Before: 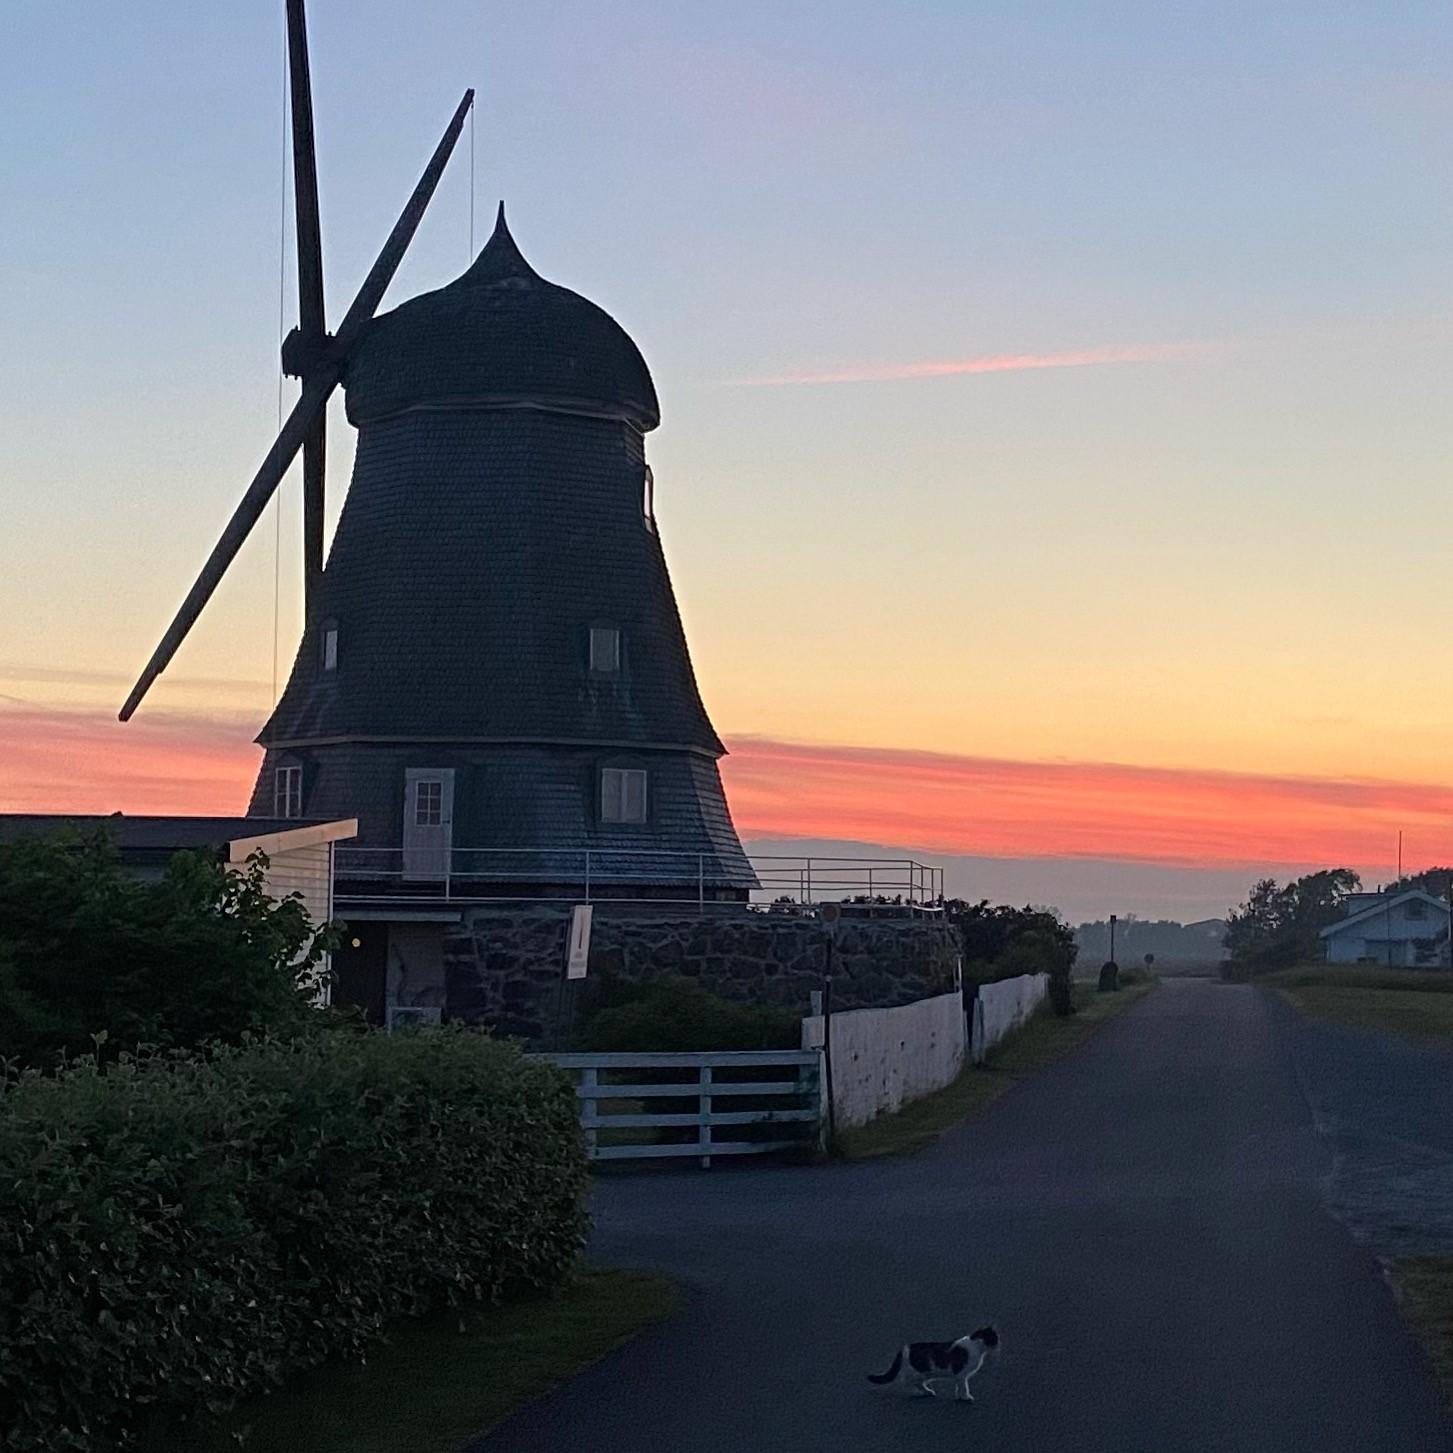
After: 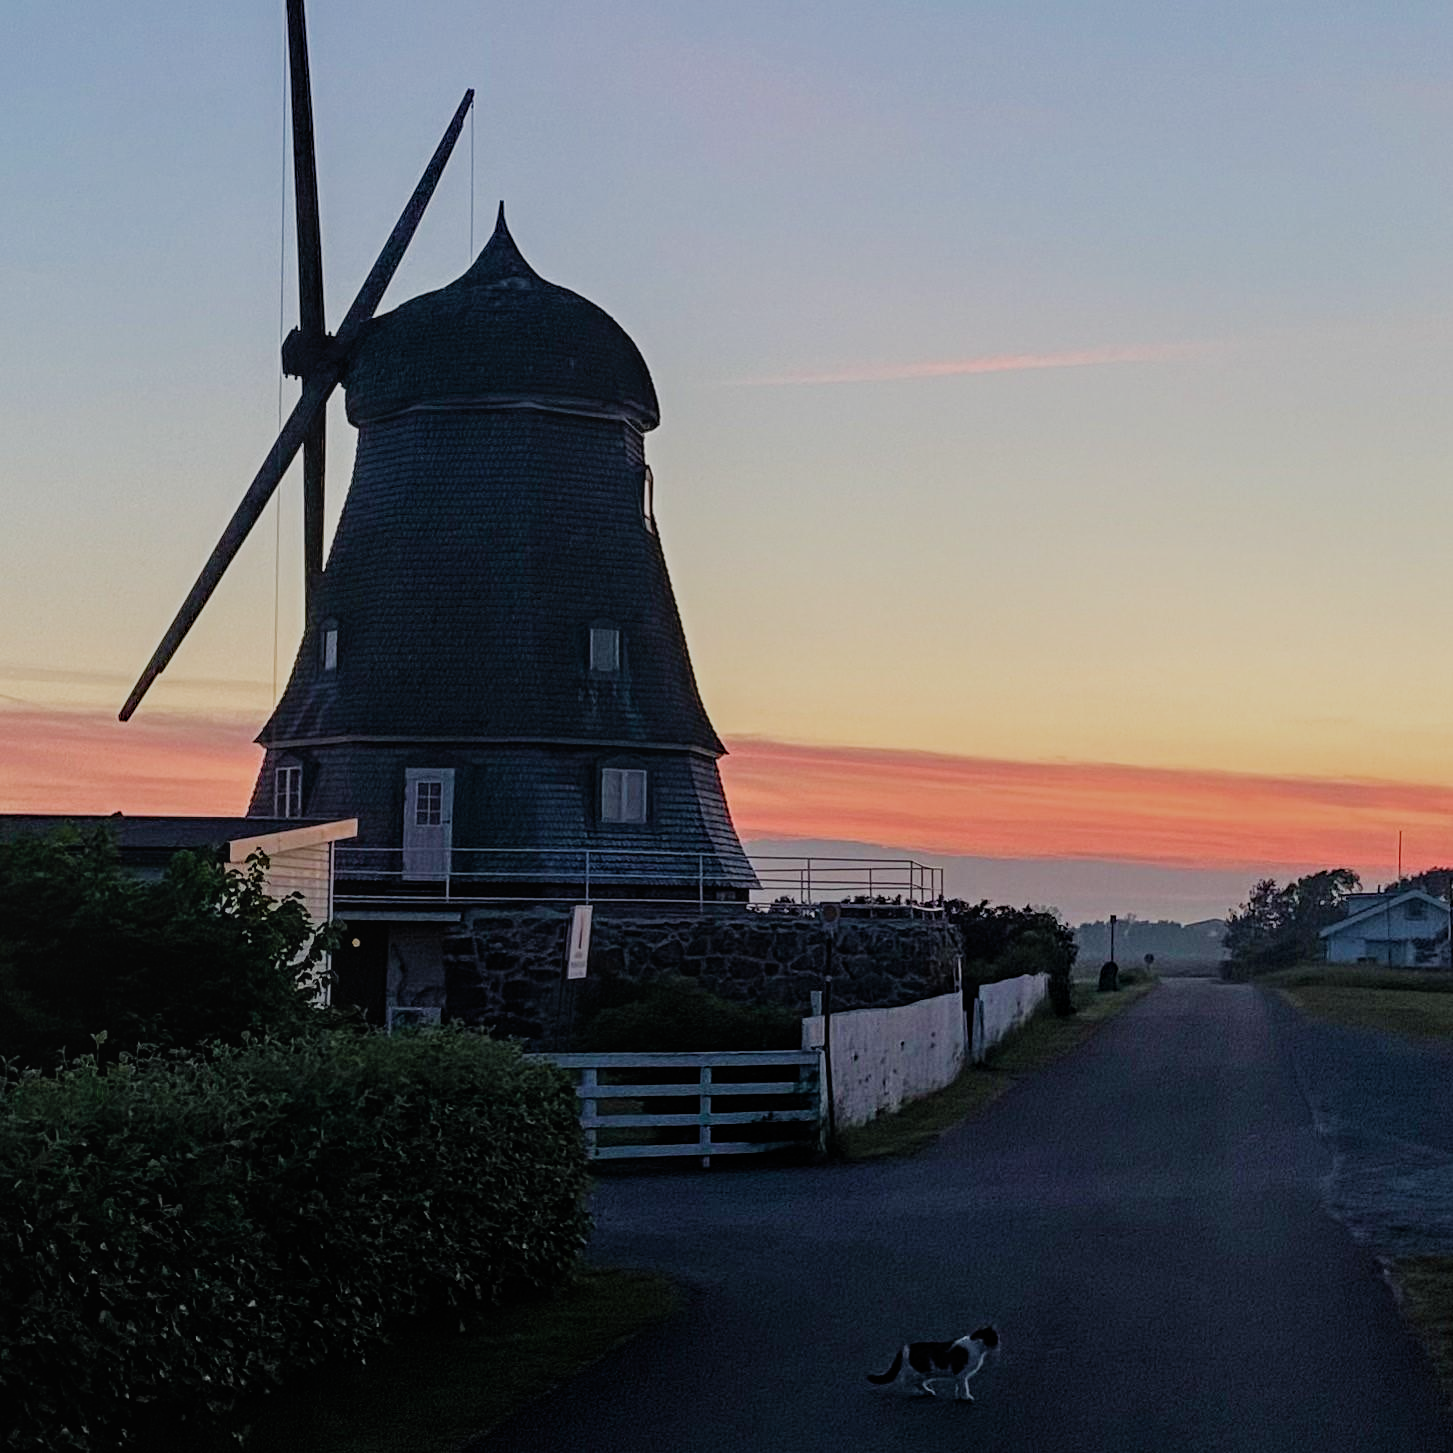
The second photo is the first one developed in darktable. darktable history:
filmic rgb: black relative exposure -7.65 EV, white relative exposure 4.56 EV, threshold 5.95 EV, hardness 3.61, add noise in highlights 0, preserve chrominance no, color science v4 (2020), enable highlight reconstruction true
velvia: strength 27.01%
local contrast: on, module defaults
